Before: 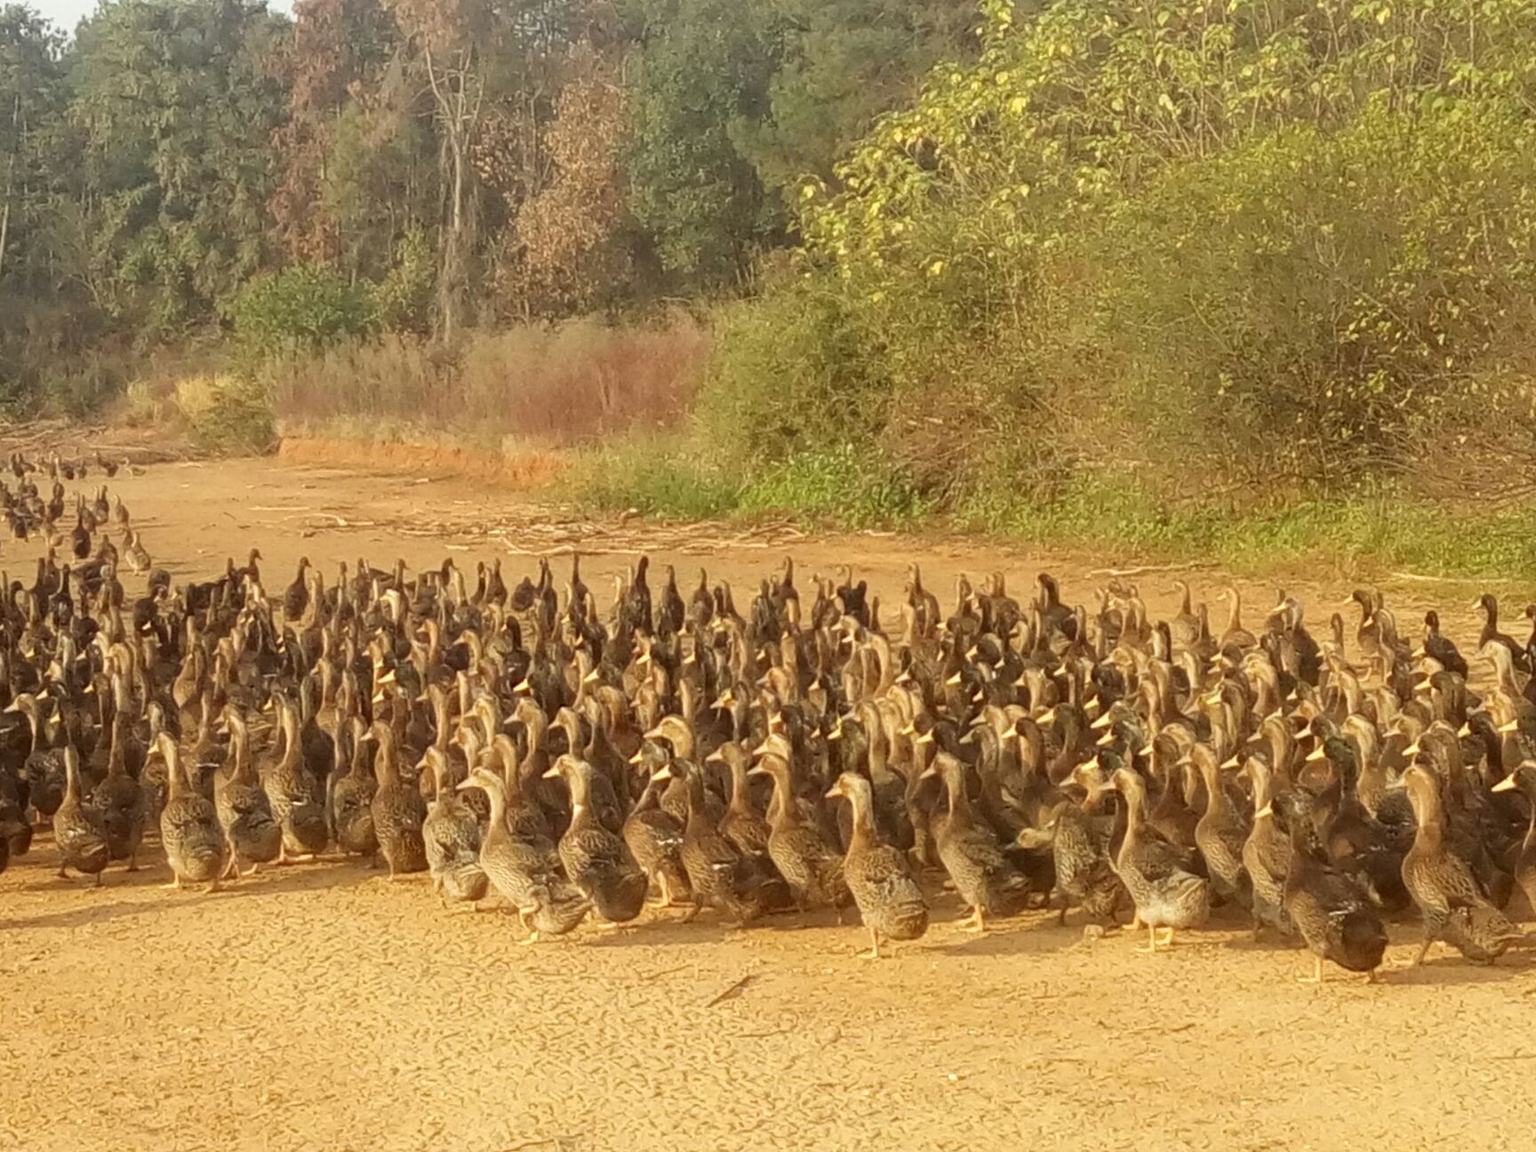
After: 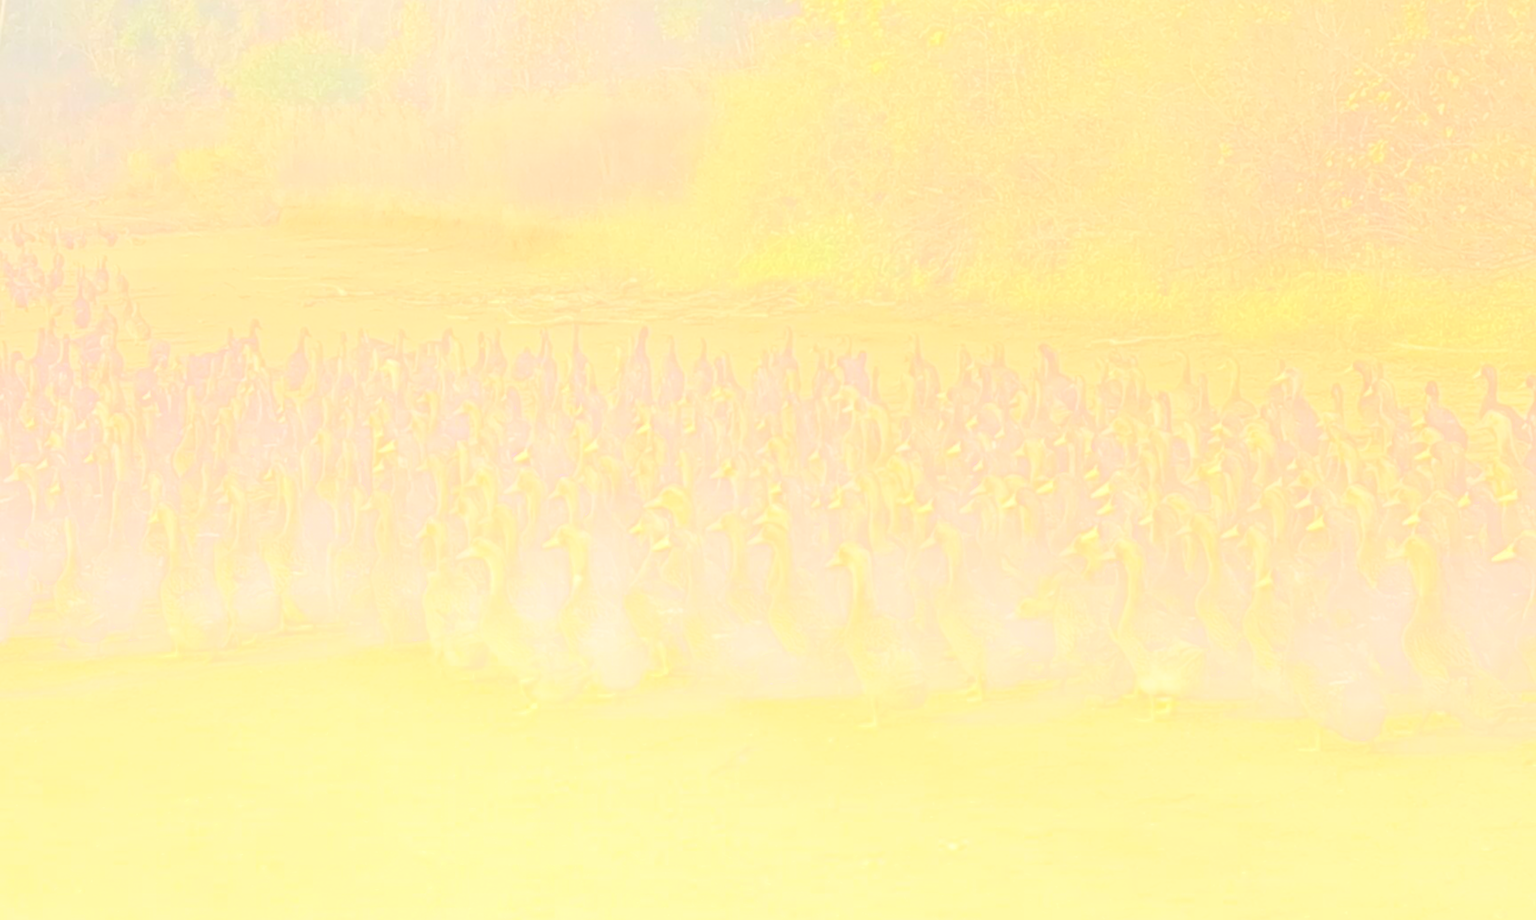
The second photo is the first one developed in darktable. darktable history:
shadows and highlights: shadows 25, highlights -25
crop and rotate: top 19.998%
bloom: size 70%, threshold 25%, strength 70%
